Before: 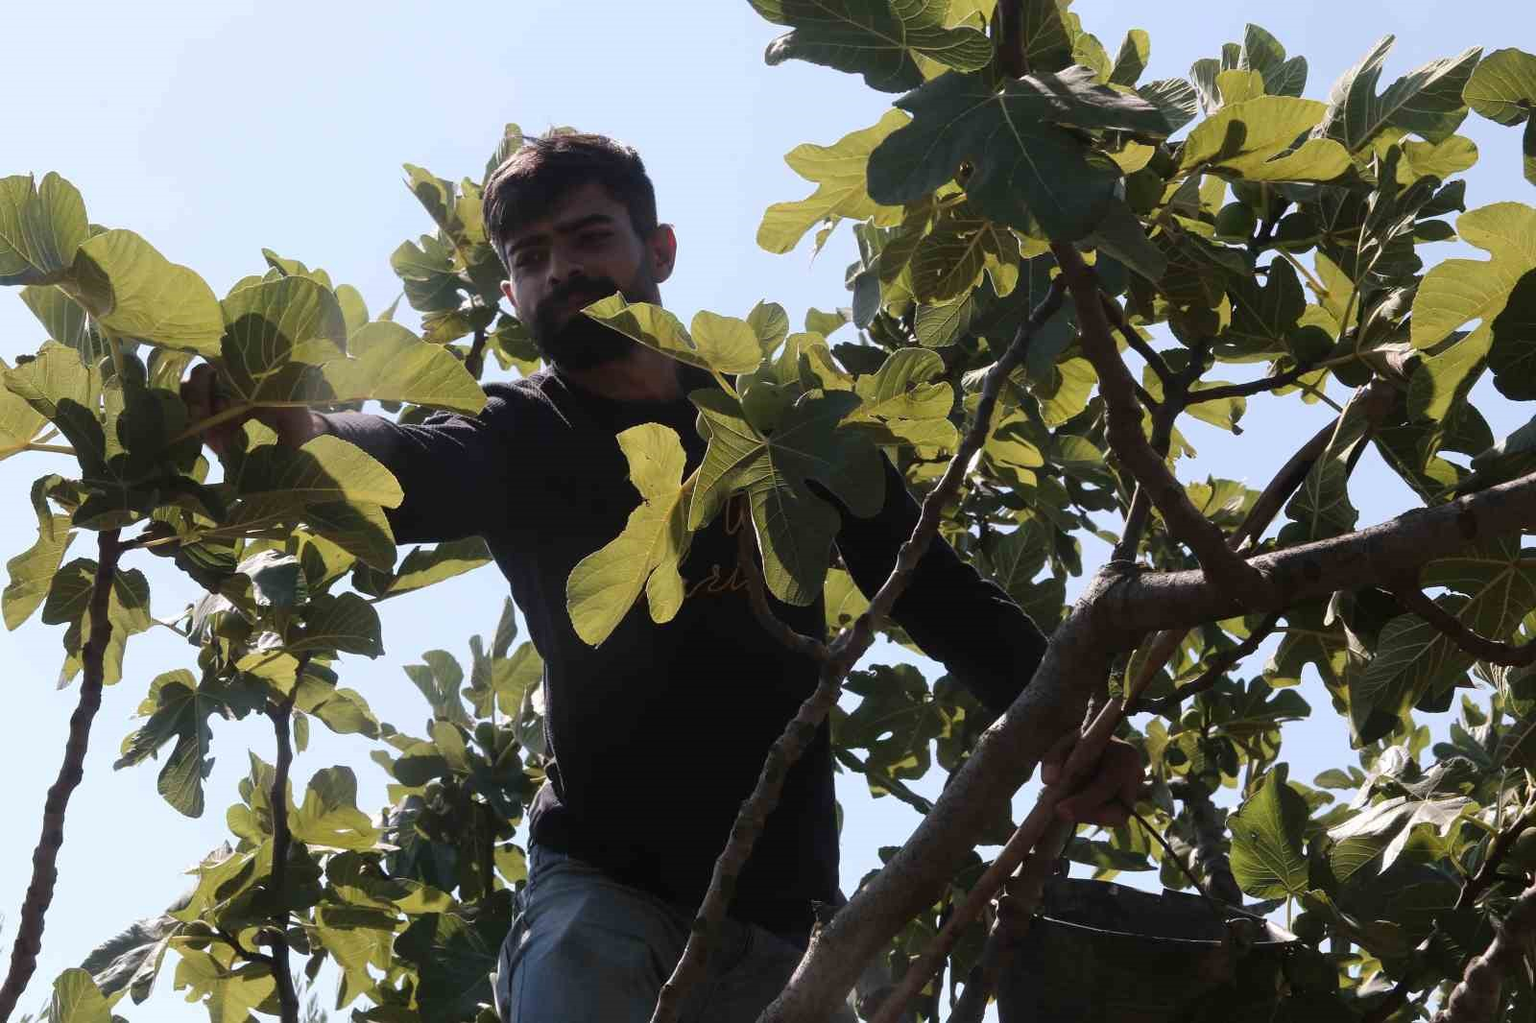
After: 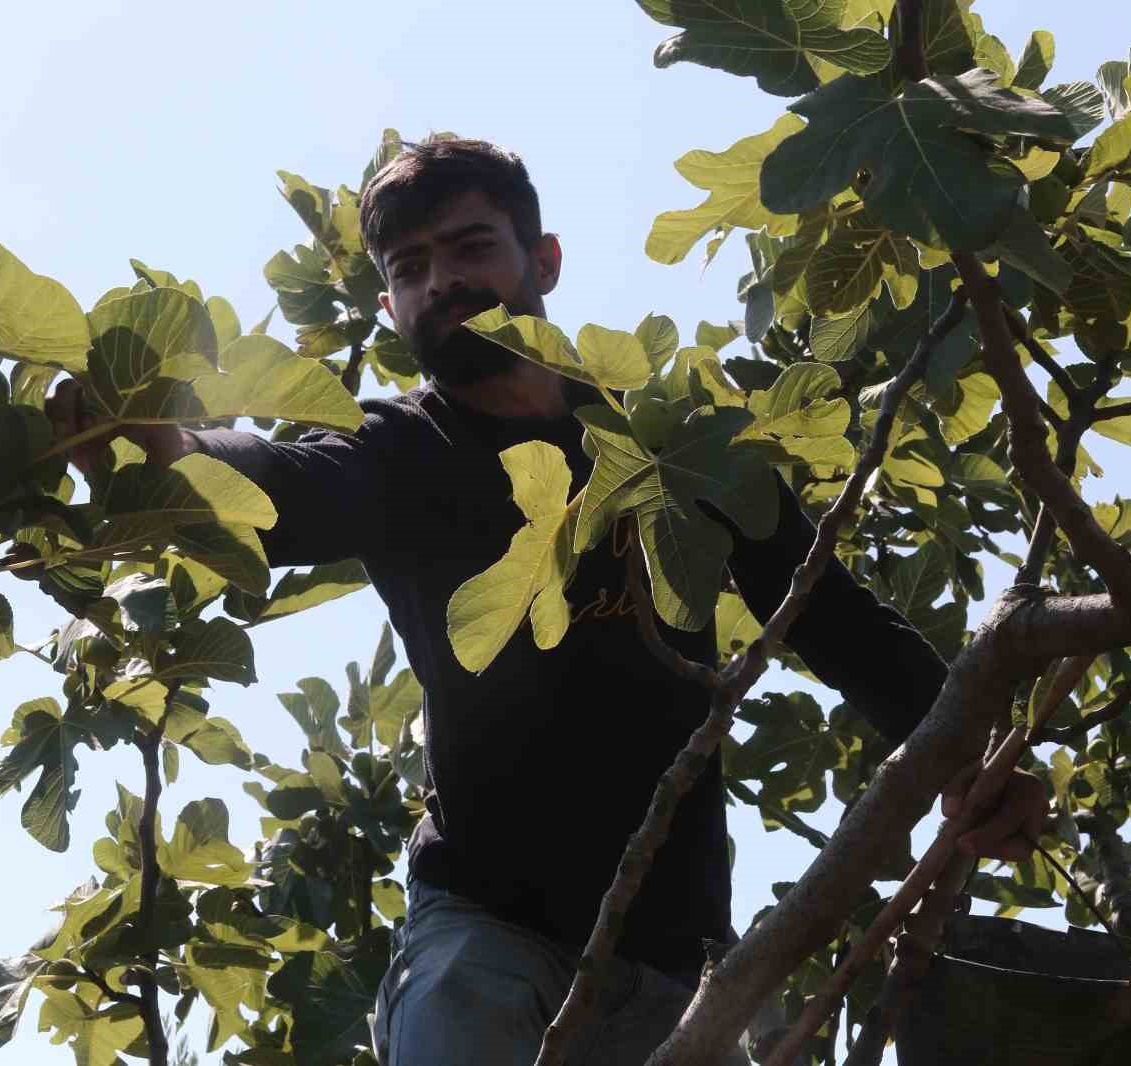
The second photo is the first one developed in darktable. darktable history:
crop and rotate: left 8.998%, right 20.279%
